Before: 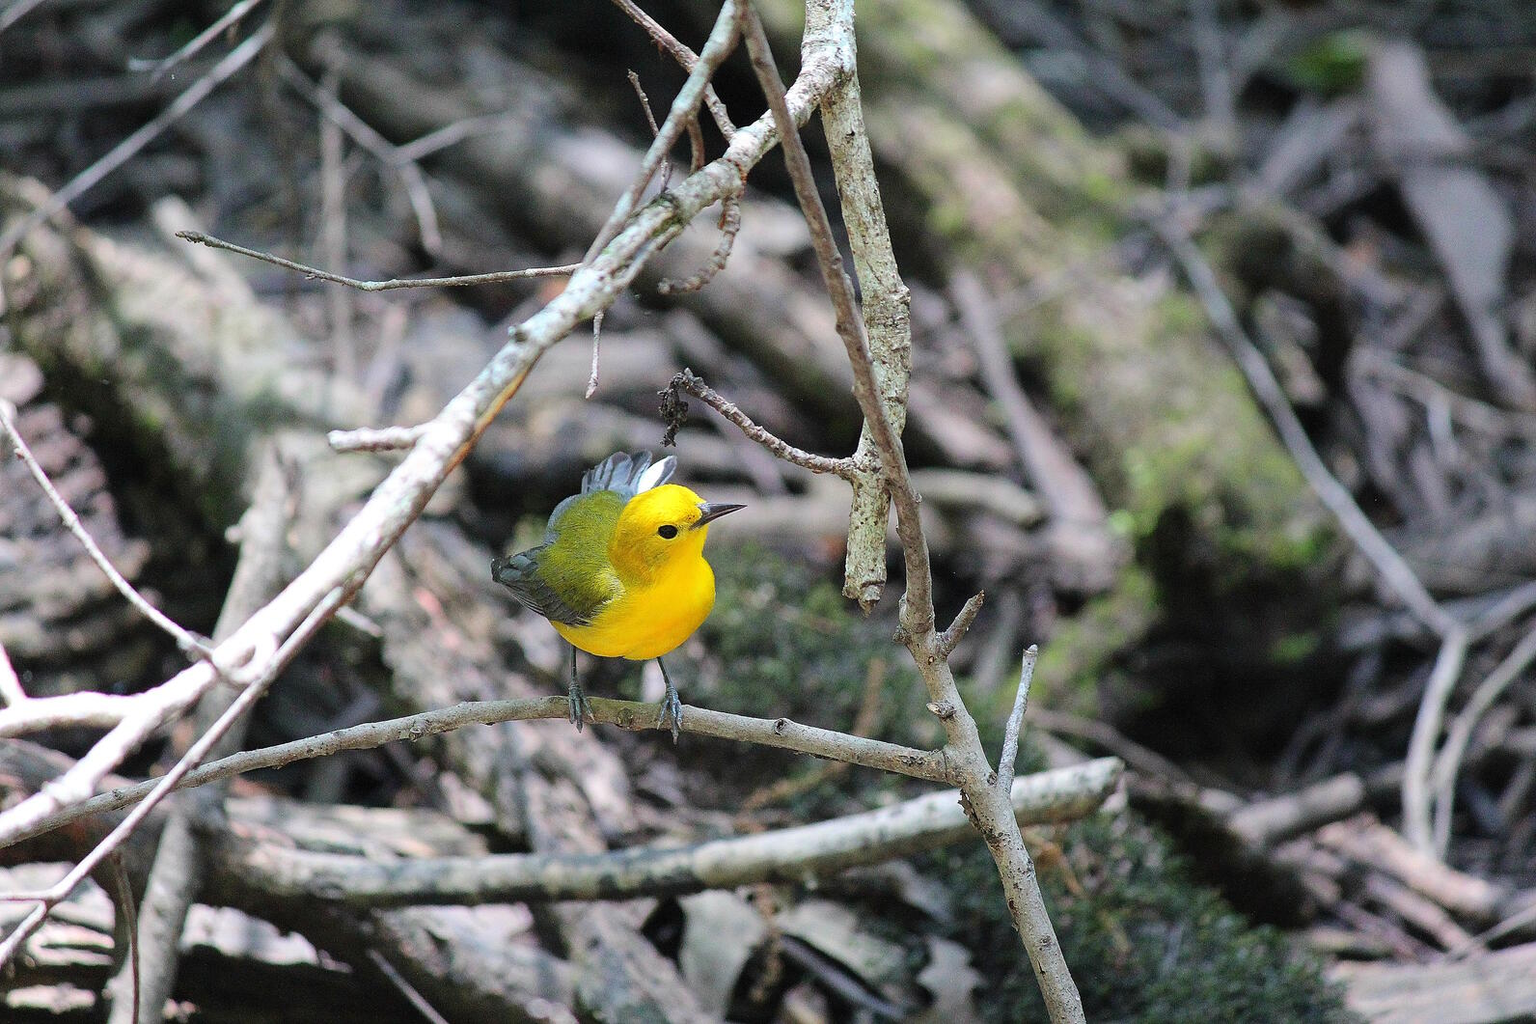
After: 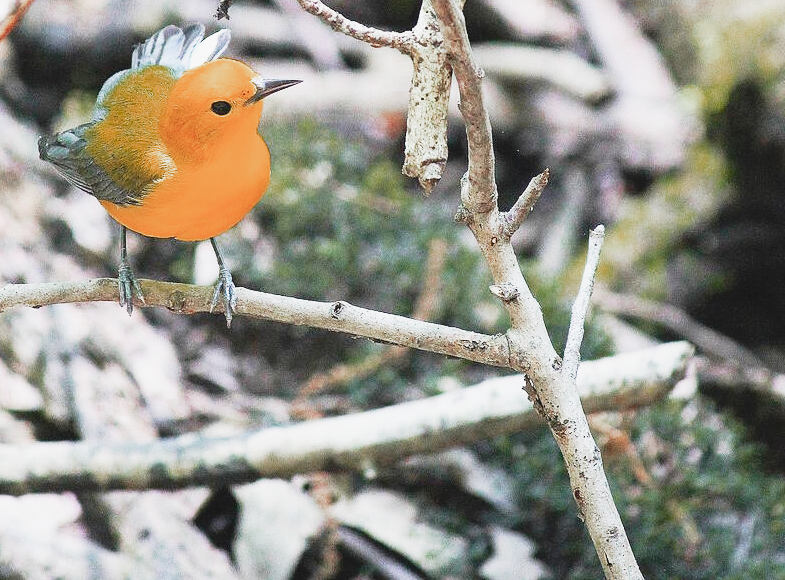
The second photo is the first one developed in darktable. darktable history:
color zones: curves: ch0 [(0, 0.299) (0.25, 0.383) (0.456, 0.352) (0.736, 0.571)]; ch1 [(0, 0.63) (0.151, 0.568) (0.254, 0.416) (0.47, 0.558) (0.732, 0.37) (0.909, 0.492)]; ch2 [(0.004, 0.604) (0.158, 0.443) (0.257, 0.403) (0.761, 0.468)]
crop: left 29.59%, top 41.809%, right 21.081%, bottom 3.511%
tone curve: curves: ch0 [(0, 0.052) (0.207, 0.35) (0.392, 0.592) (0.54, 0.803) (0.725, 0.922) (0.99, 0.974)], preserve colors none
